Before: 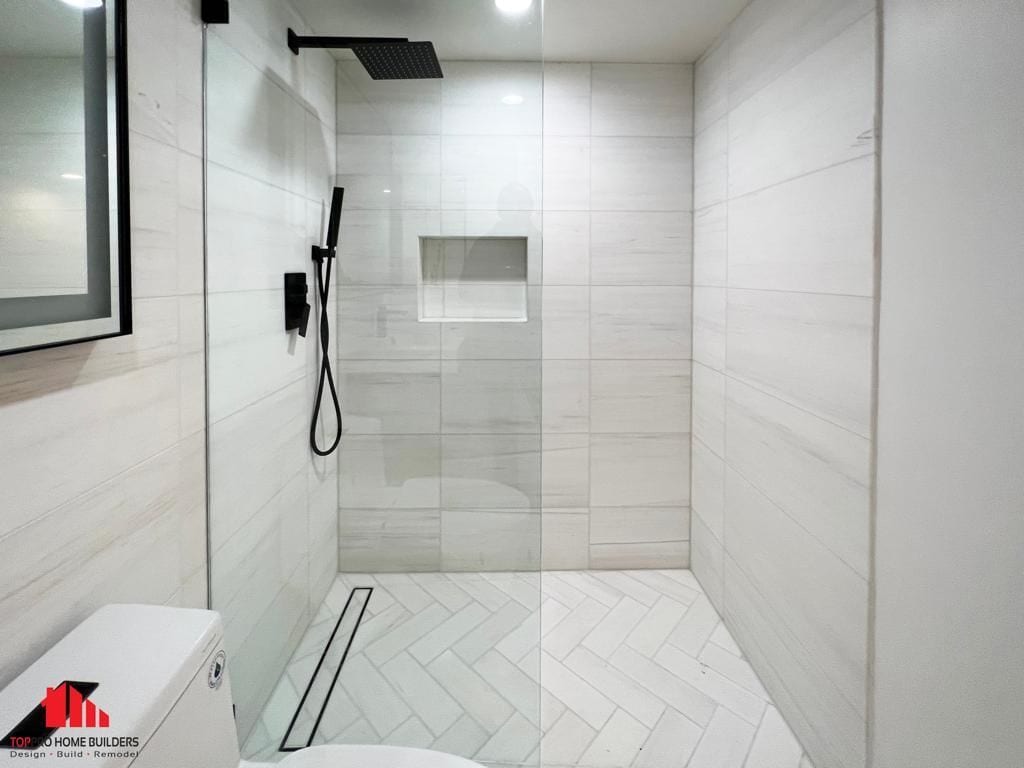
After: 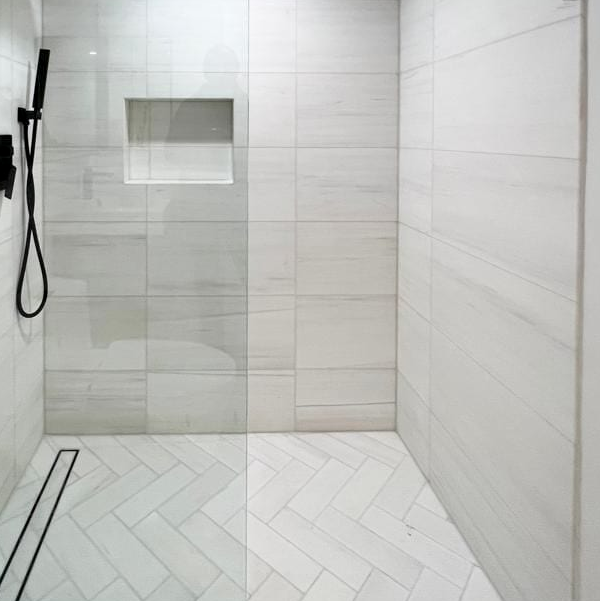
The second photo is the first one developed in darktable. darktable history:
crop and rotate: left 28.744%, top 17.991%, right 12.646%, bottom 3.747%
exposure: black level correction 0.001, compensate highlight preservation false
